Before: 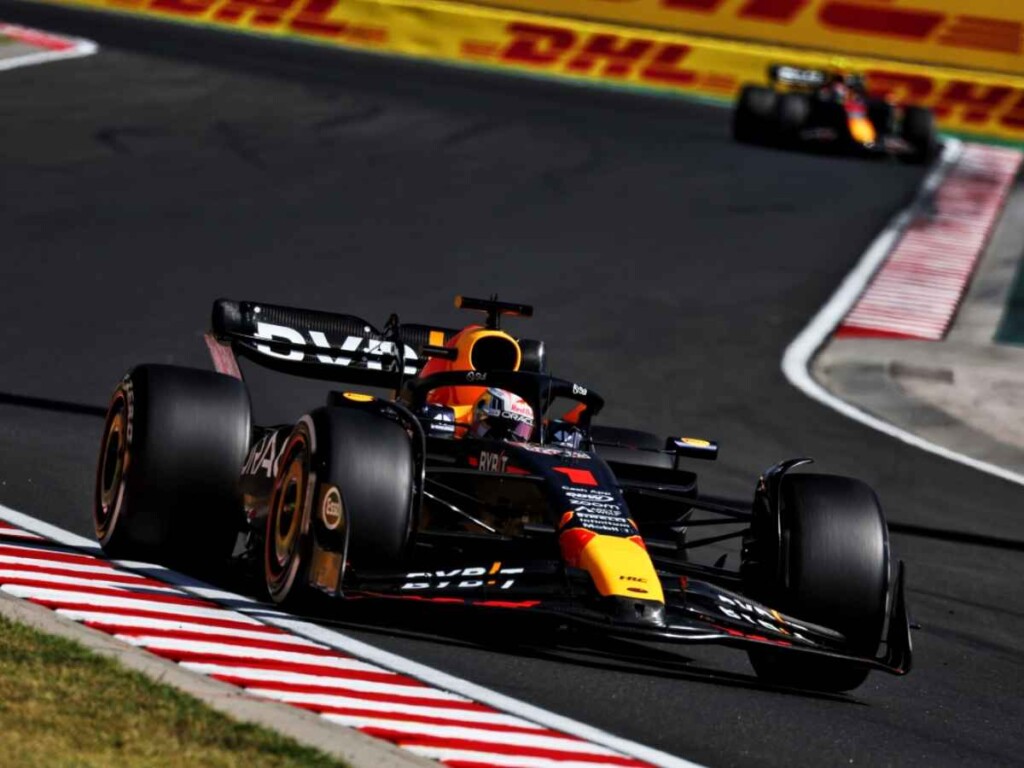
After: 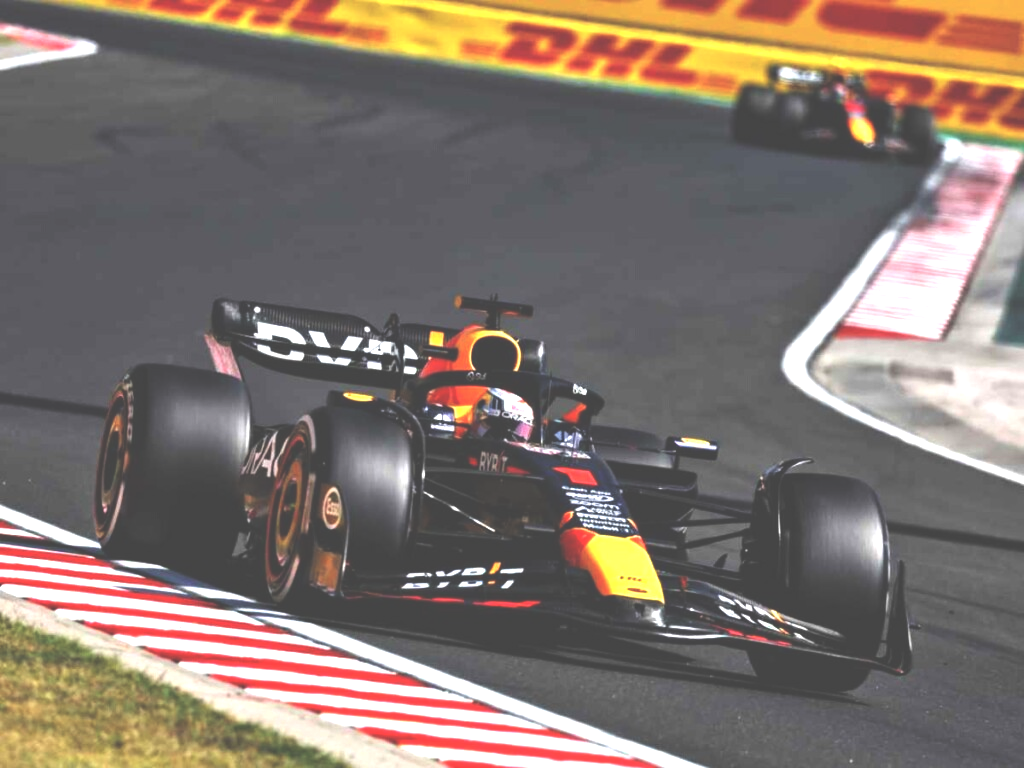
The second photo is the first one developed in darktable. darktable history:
exposure: black level correction -0.024, exposure 1.394 EV, compensate highlight preservation false
